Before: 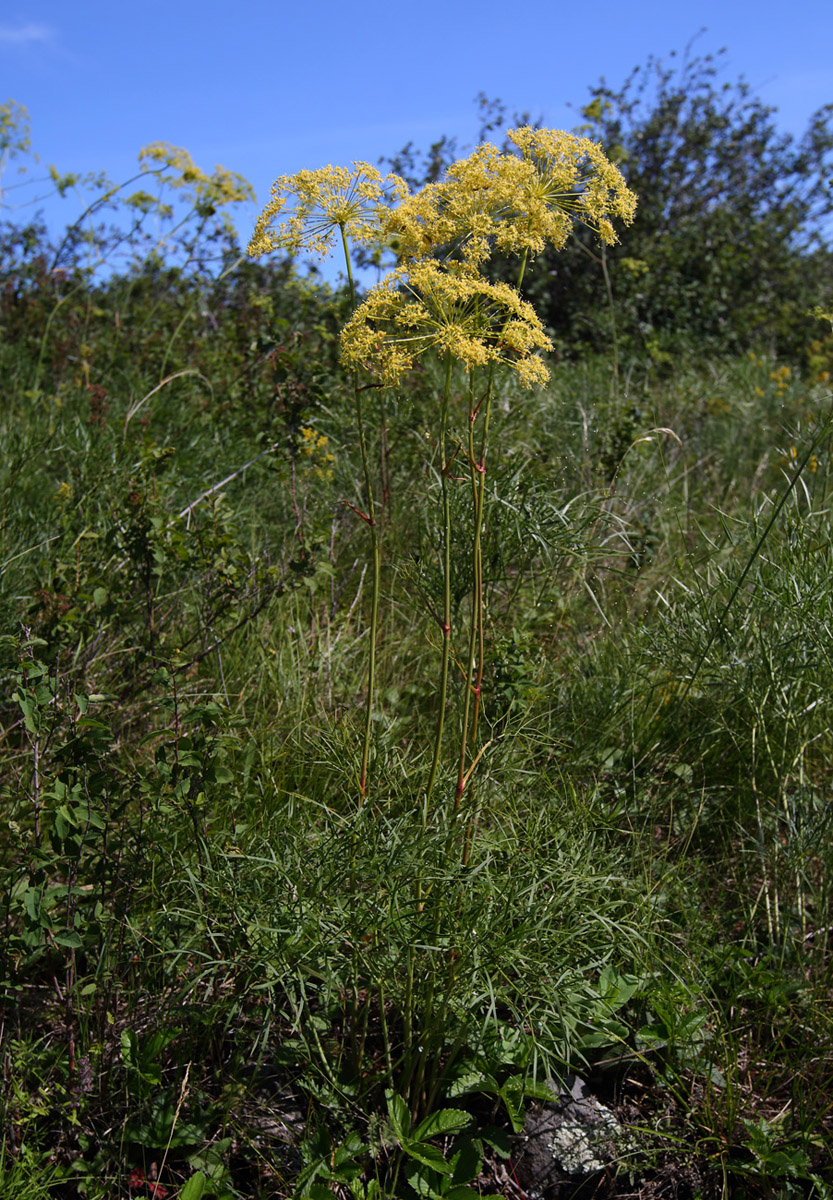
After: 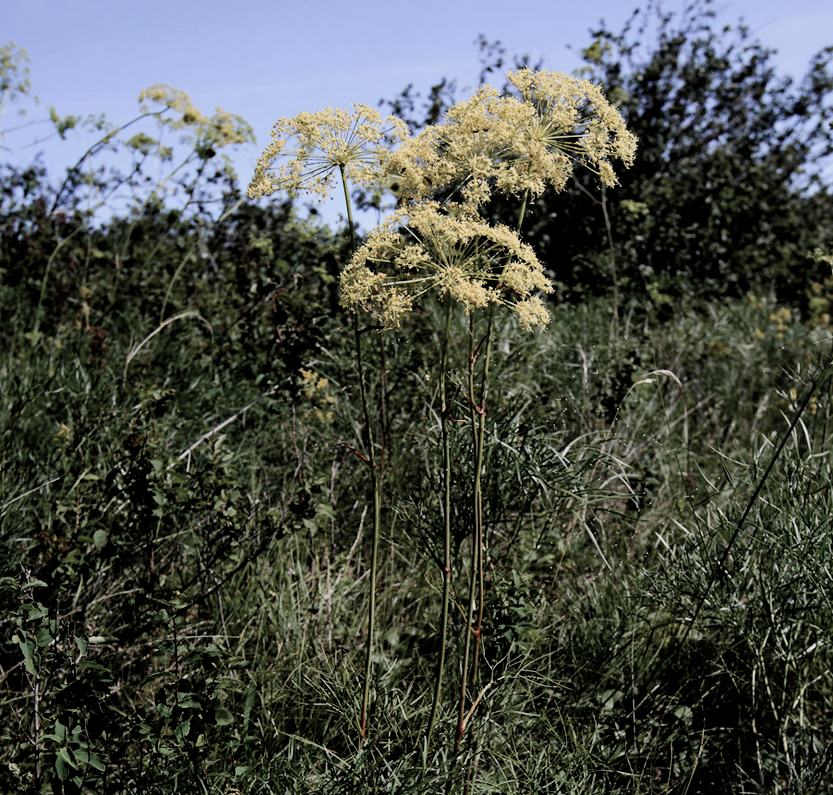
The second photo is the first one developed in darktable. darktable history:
crop and rotate: top 4.89%, bottom 28.794%
haze removal: compatibility mode true, adaptive false
contrast brightness saturation: contrast 0.101, saturation -0.291
filmic rgb: black relative exposure -5.12 EV, white relative exposure 3.97 EV, hardness 2.88, contrast 1.192, highlights saturation mix -28.88%
exposure: black level correction 0.009, compensate exposure bias true, compensate highlight preservation false
color zones: curves: ch0 [(0, 0.5) (0.125, 0.4) (0.25, 0.5) (0.375, 0.4) (0.5, 0.4) (0.625, 0.6) (0.75, 0.6) (0.875, 0.5)]; ch1 [(0, 0.35) (0.125, 0.45) (0.25, 0.35) (0.375, 0.35) (0.5, 0.35) (0.625, 0.35) (0.75, 0.45) (0.875, 0.35)]; ch2 [(0, 0.6) (0.125, 0.5) (0.25, 0.5) (0.375, 0.6) (0.5, 0.6) (0.625, 0.5) (0.75, 0.5) (0.875, 0.5)]
